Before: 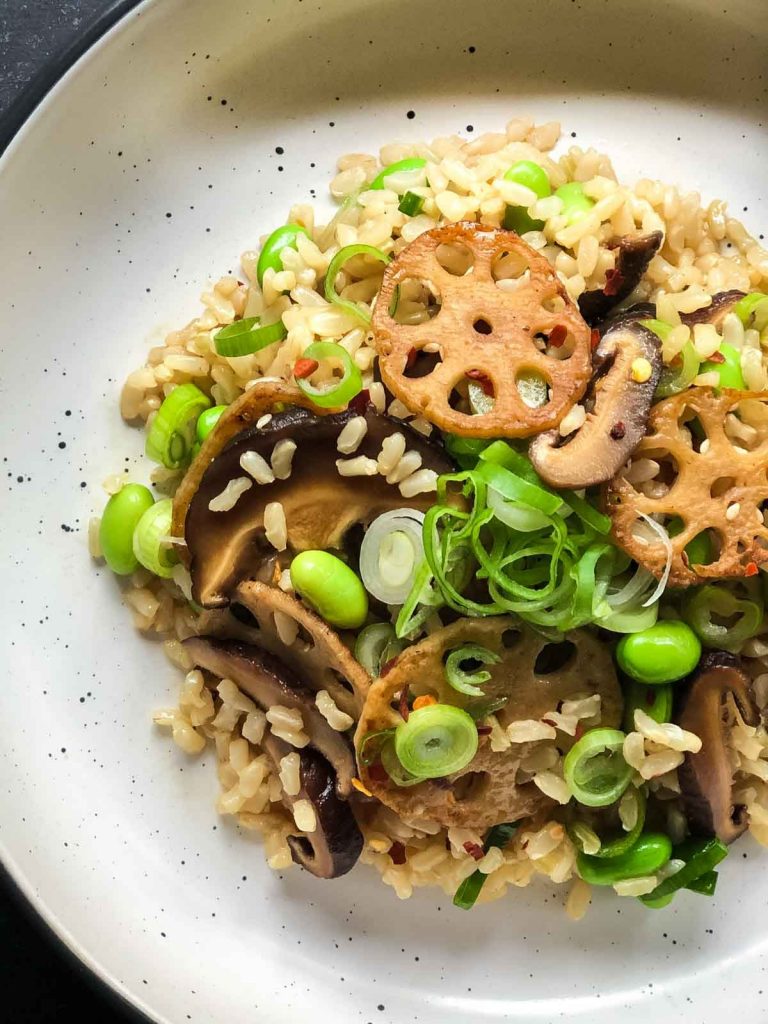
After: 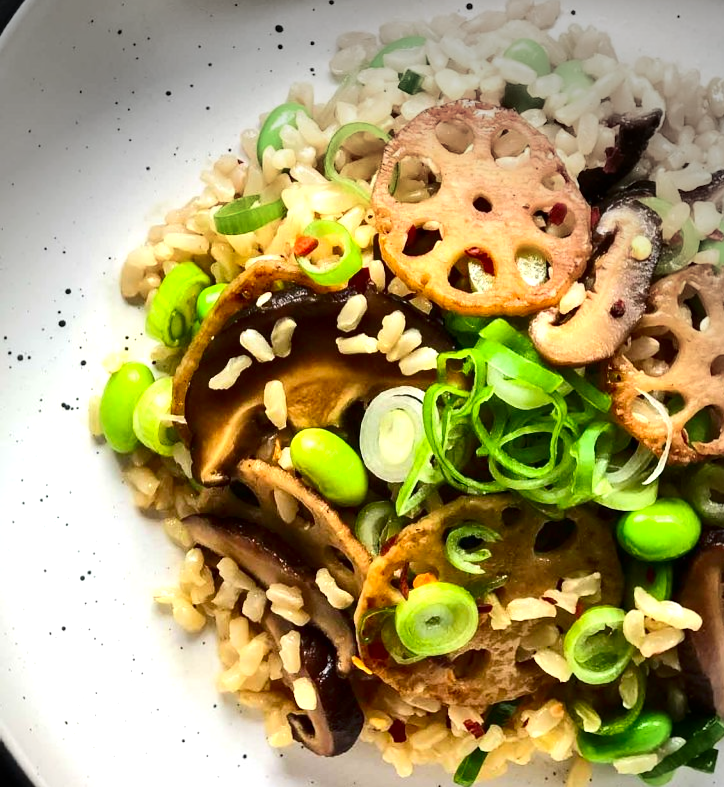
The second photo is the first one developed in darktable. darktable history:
exposure: black level correction 0, exposure 0.59 EV, compensate highlight preservation false
crop and rotate: angle 0.058°, top 11.925%, right 5.549%, bottom 11.087%
contrast brightness saturation: contrast 0.192, brightness -0.104, saturation 0.206
vignetting: brightness -0.617, saturation -0.679, center (-0.026, 0.403)
